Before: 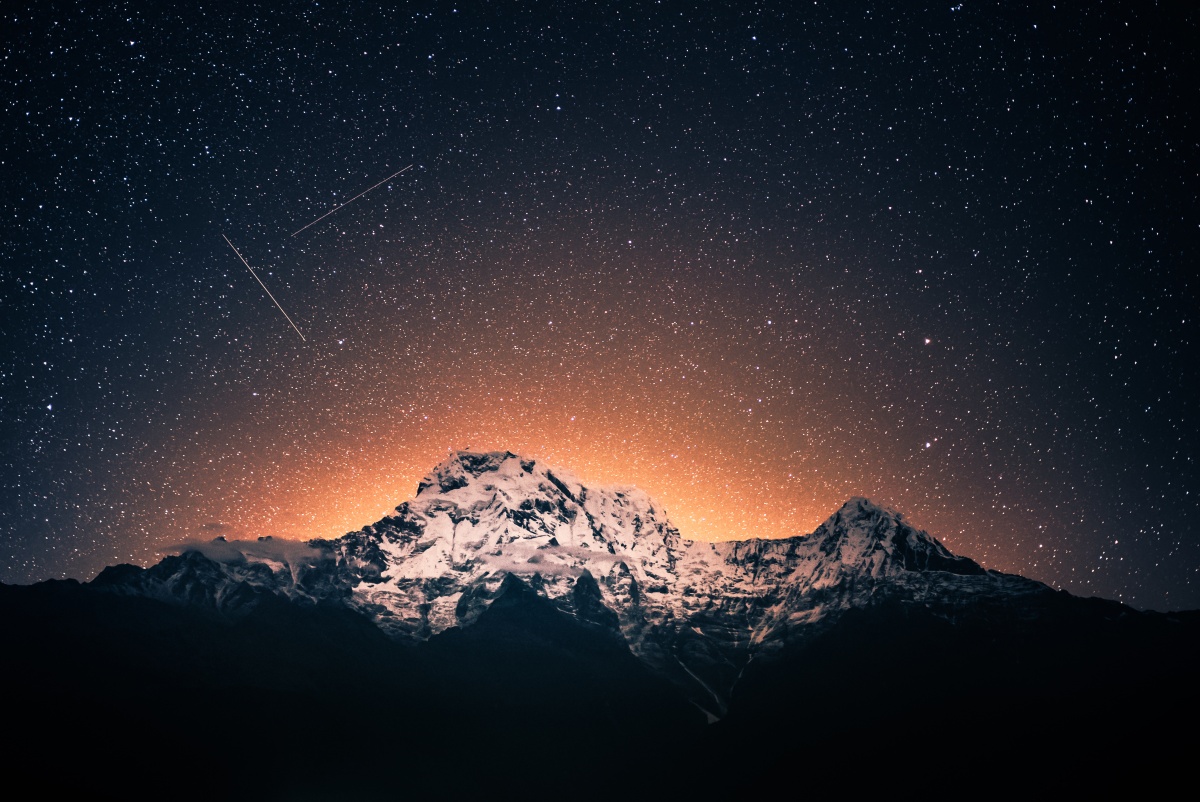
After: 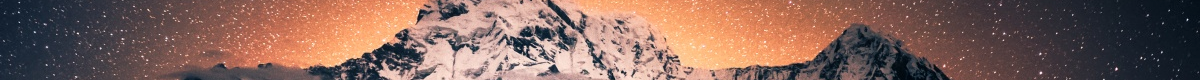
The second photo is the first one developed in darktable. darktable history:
crop and rotate: top 59.084%, bottom 30.916%
contrast equalizer: y [[0.5, 0.488, 0.462, 0.461, 0.491, 0.5], [0.5 ×6], [0.5 ×6], [0 ×6], [0 ×6]]
local contrast: highlights 100%, shadows 100%, detail 120%, midtone range 0.2
